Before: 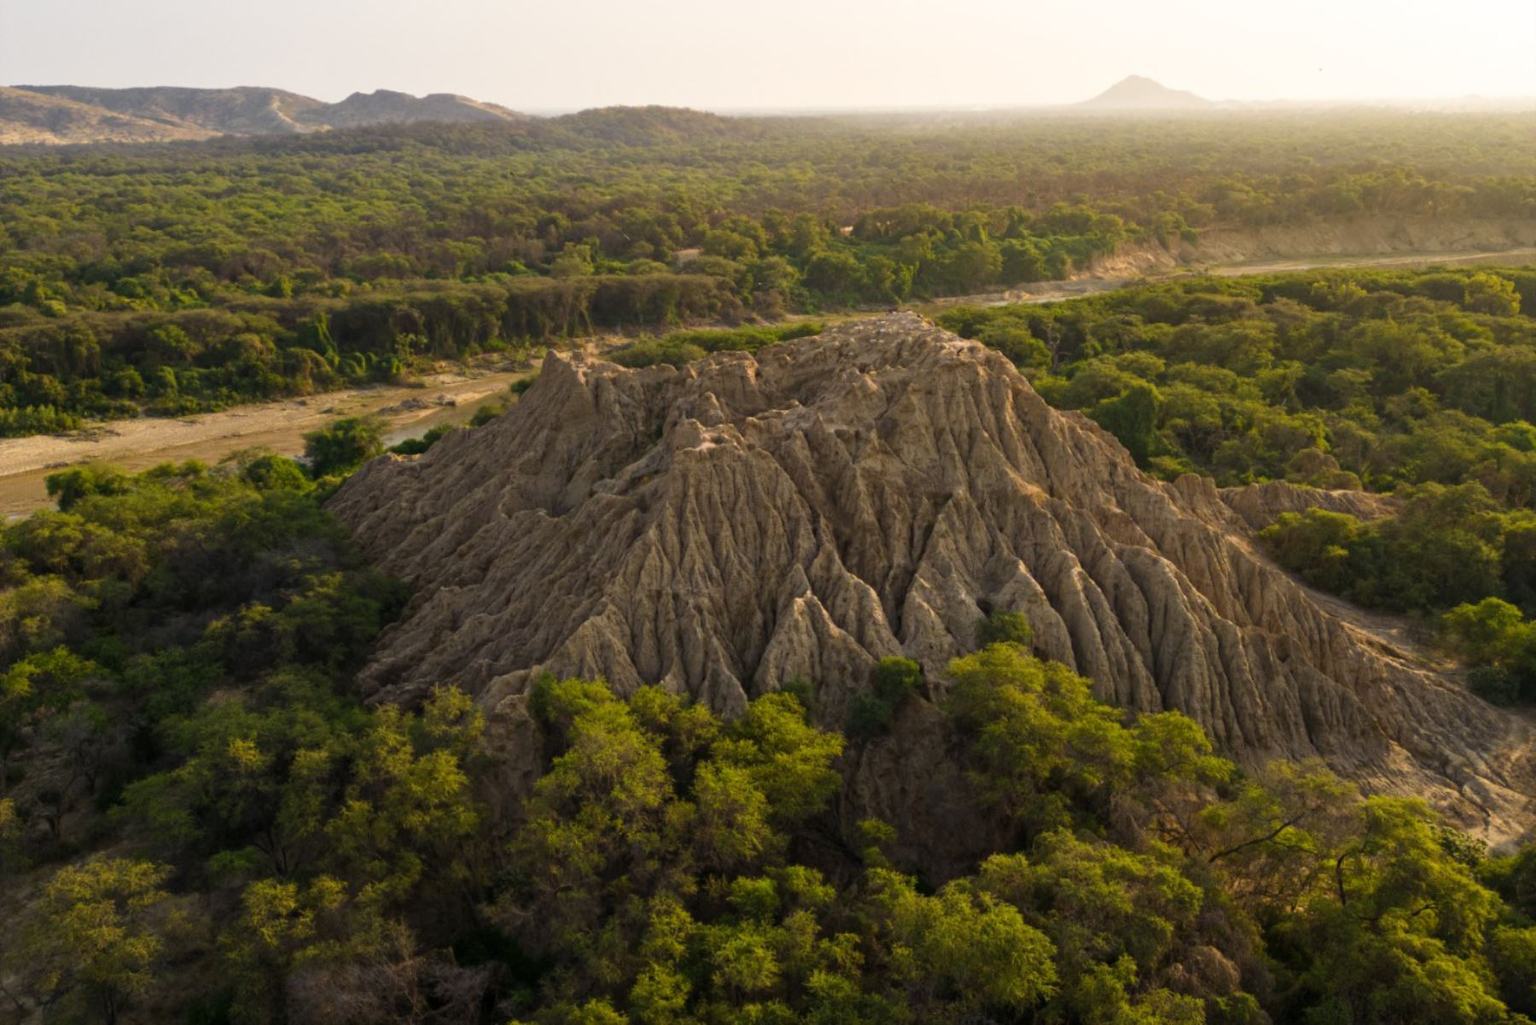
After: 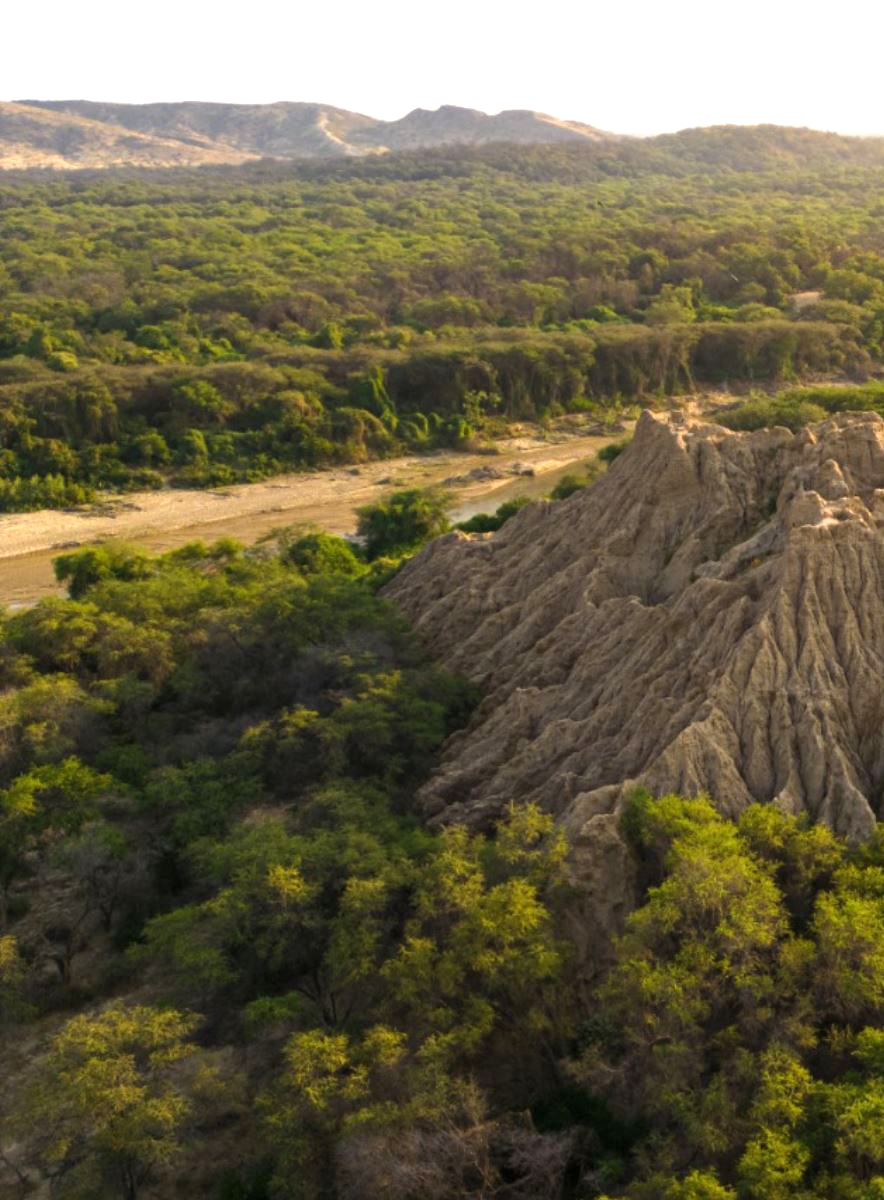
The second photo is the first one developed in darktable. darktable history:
crop and rotate: left 0%, top 0%, right 50.845%
exposure: black level correction 0, exposure 0.7 EV, compensate exposure bias true, compensate highlight preservation false
